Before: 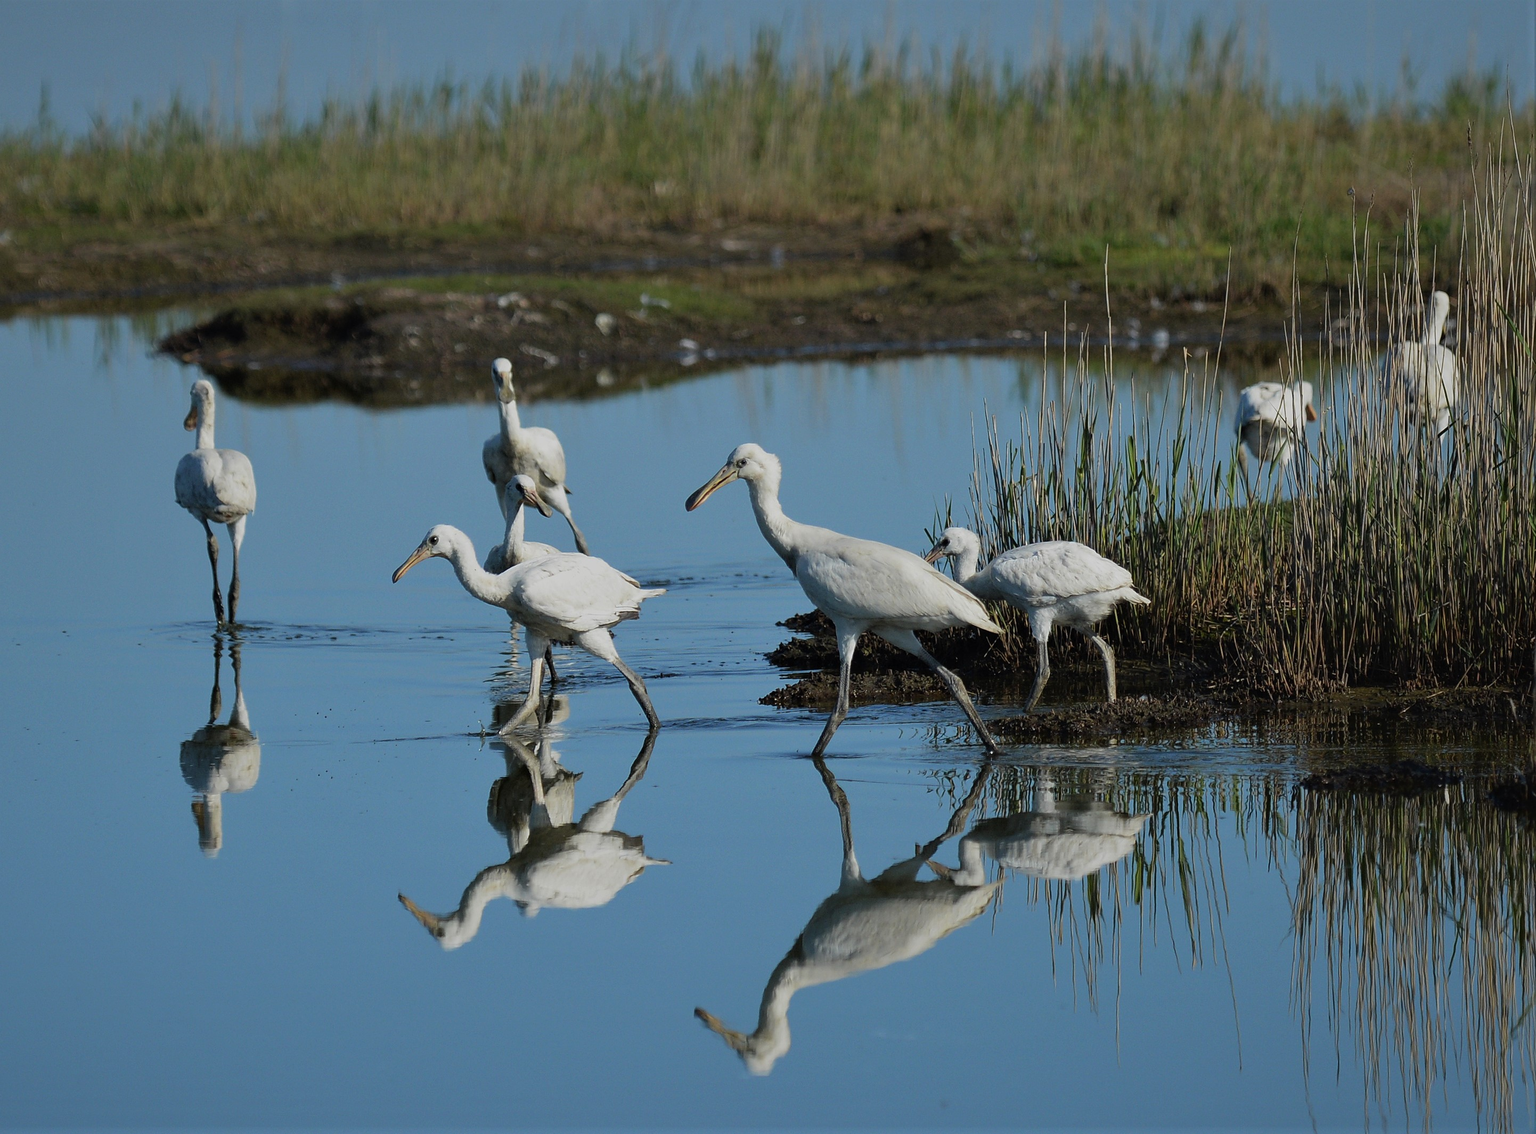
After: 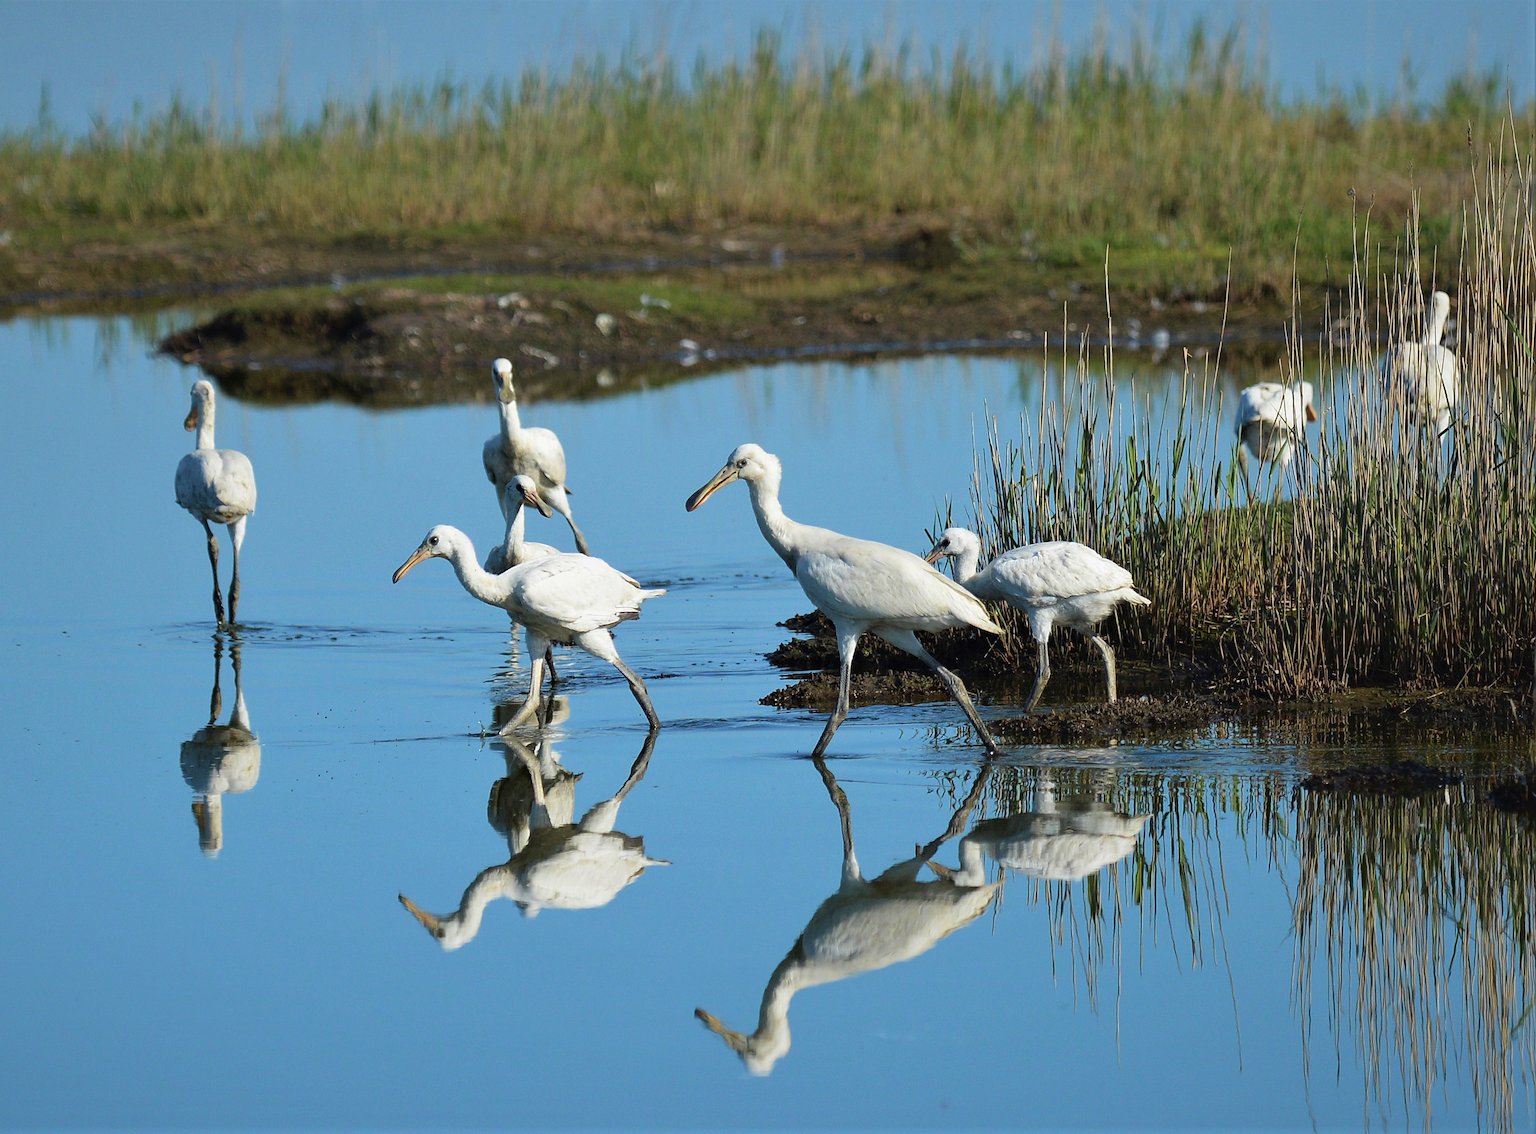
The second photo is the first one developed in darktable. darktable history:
velvia: on, module defaults
exposure: exposure 0.6 EV, compensate highlight preservation false
